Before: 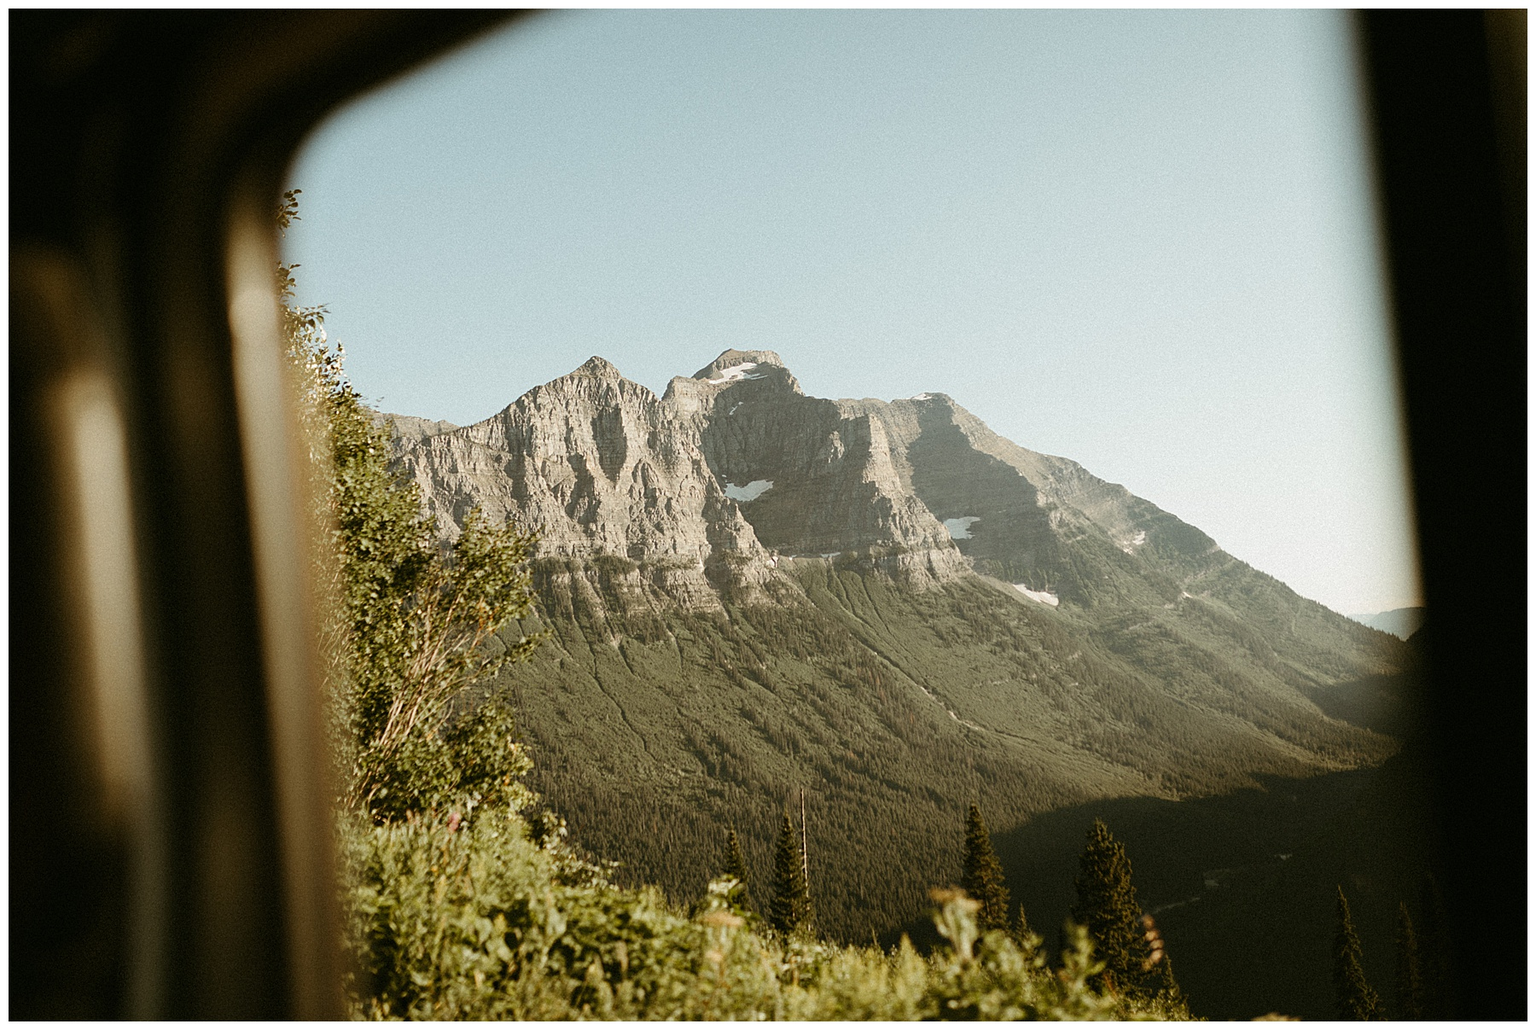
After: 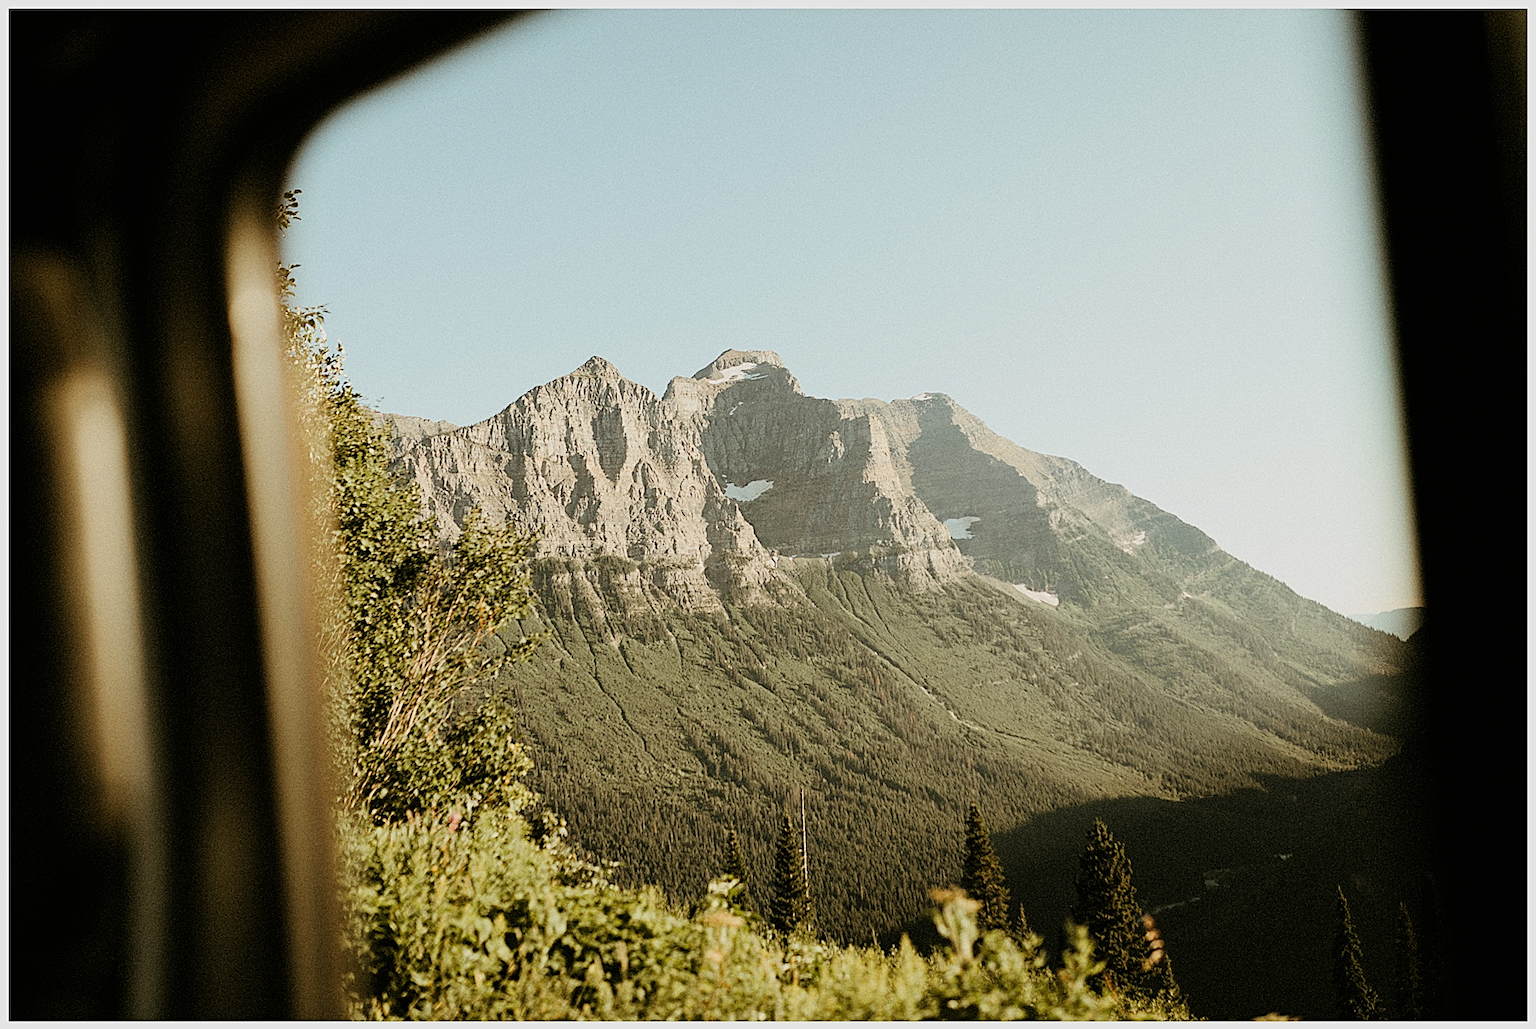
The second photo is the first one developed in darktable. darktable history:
filmic rgb: black relative exposure -7.65 EV, white relative exposure 4.56 EV, hardness 3.61, color science v6 (2022)
exposure: black level correction 0, exposure 0.5 EV, compensate exposure bias true, compensate highlight preservation false
sharpen: on, module defaults
